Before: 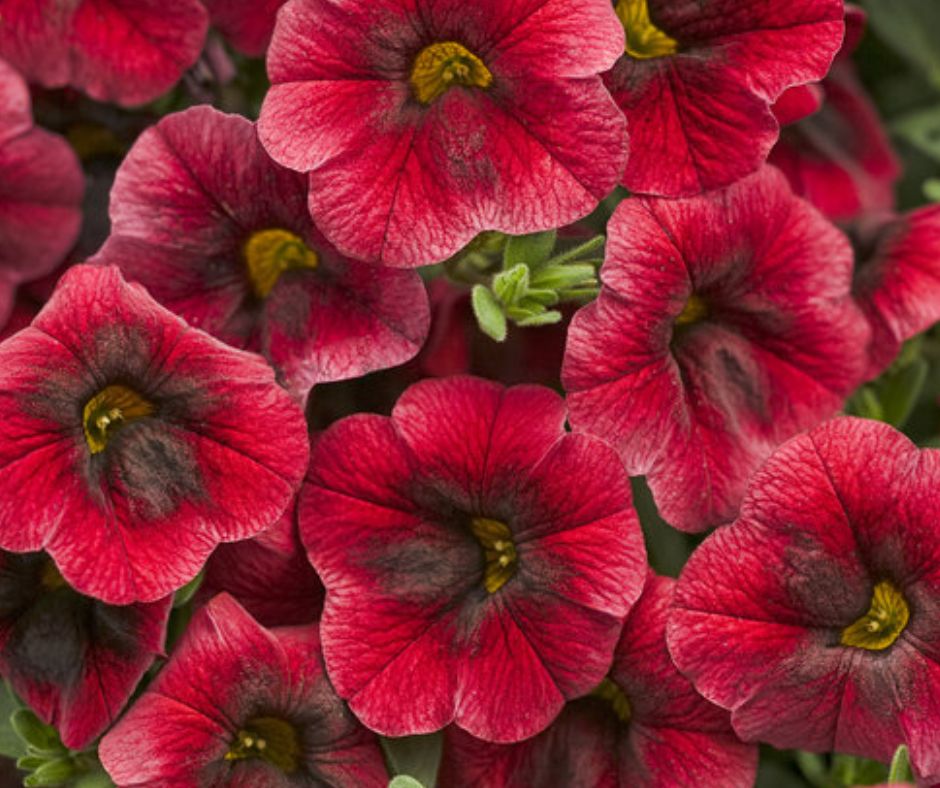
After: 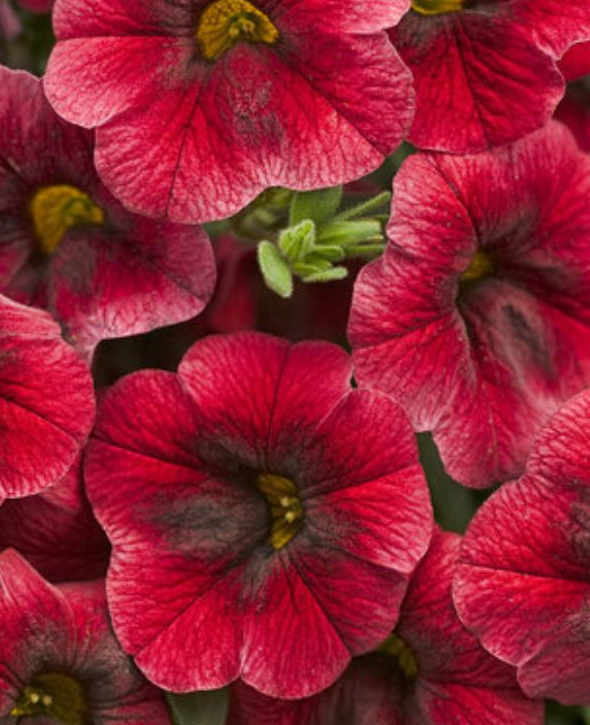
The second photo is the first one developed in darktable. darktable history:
crop and rotate: left 22.949%, top 5.647%, right 14.279%, bottom 2.27%
